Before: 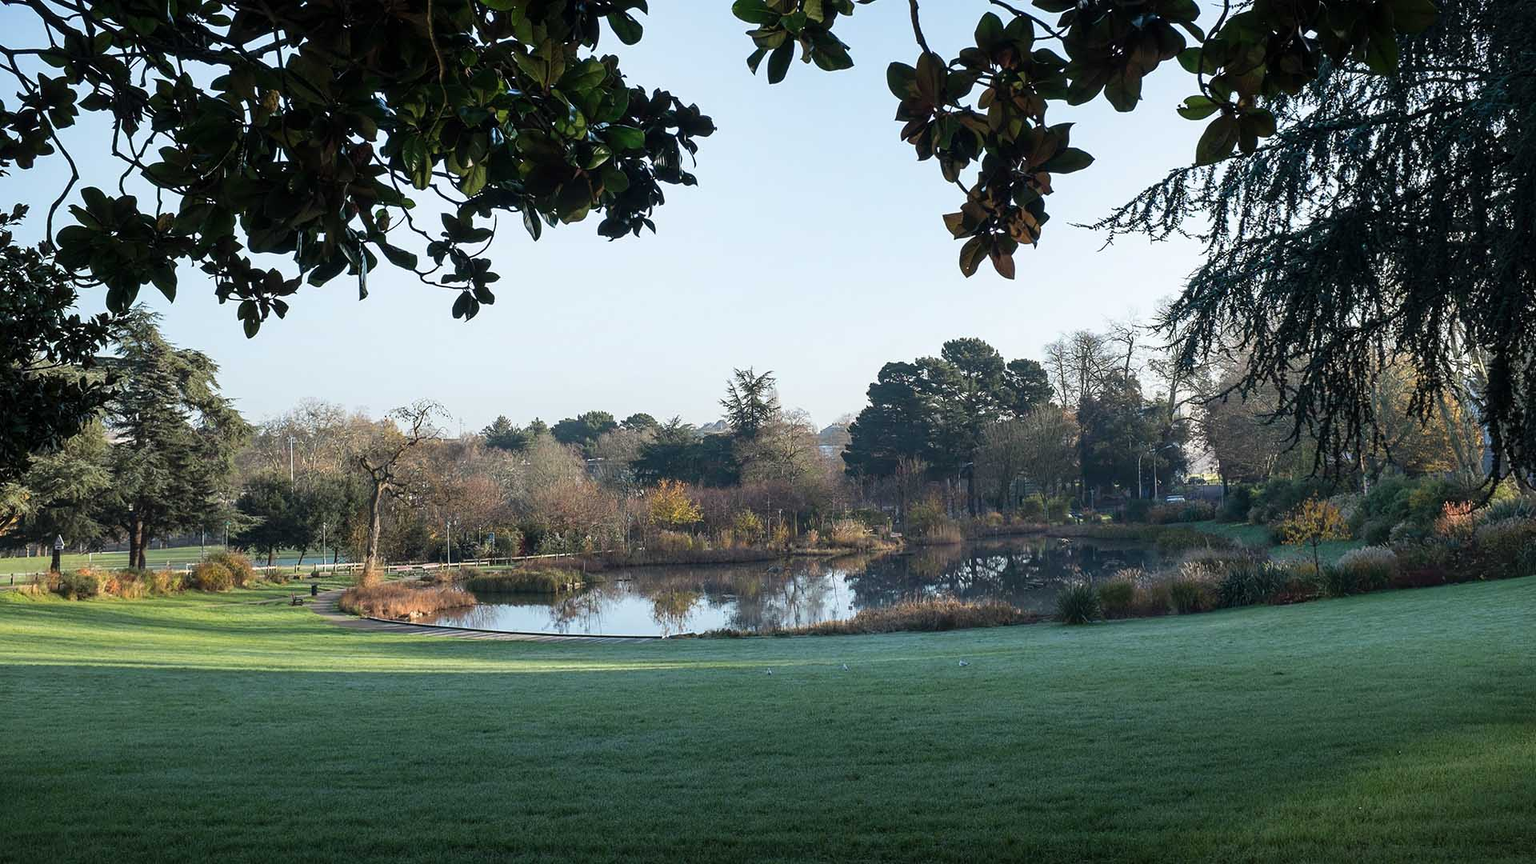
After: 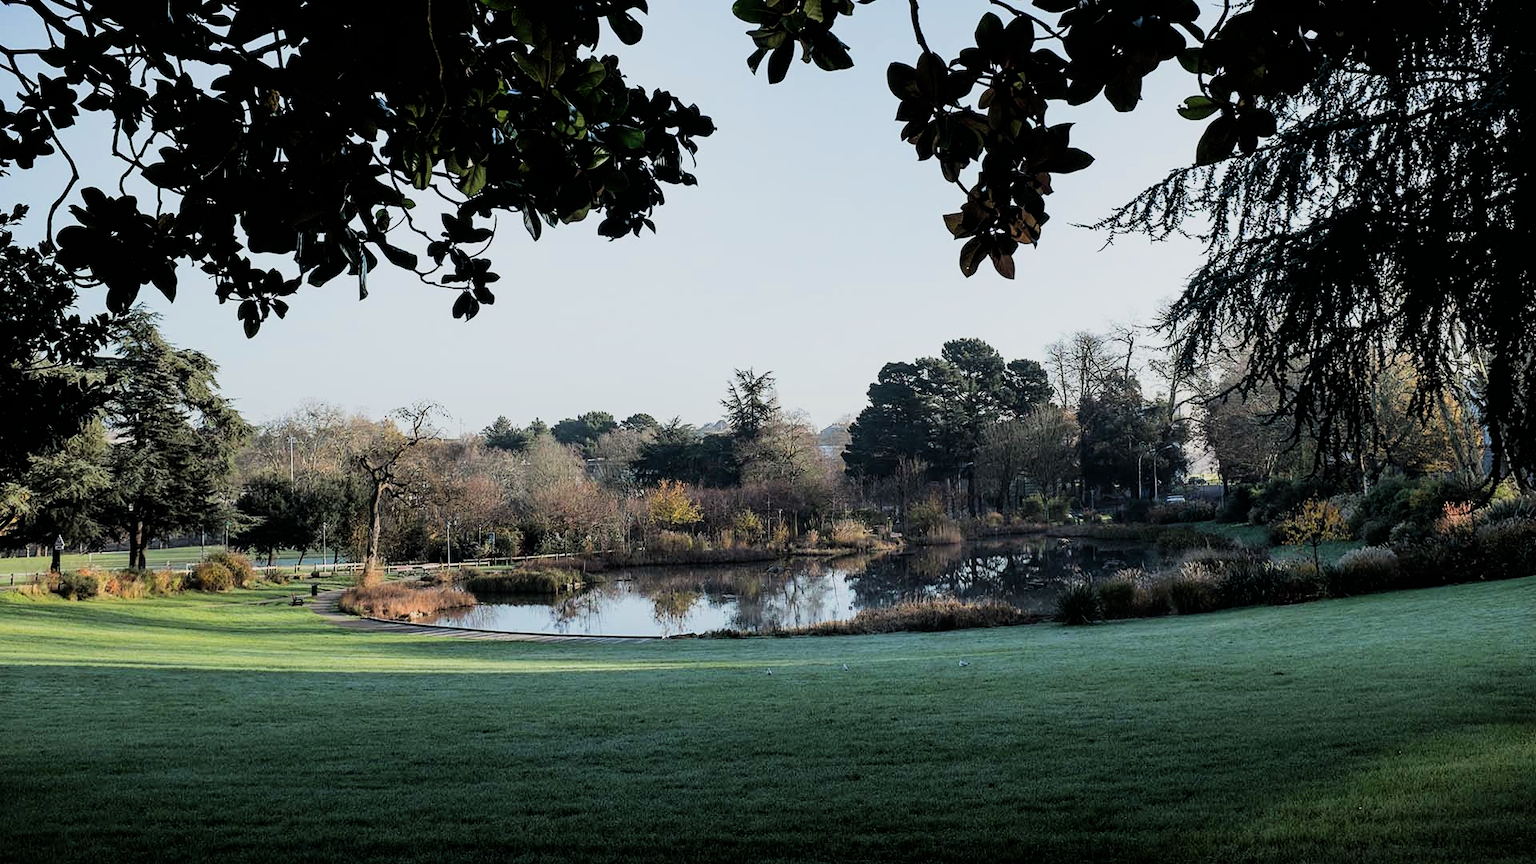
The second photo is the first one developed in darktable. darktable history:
filmic rgb: black relative exposure -5.02 EV, white relative exposure 3.96 EV, threshold 2.95 EV, hardness 2.89, contrast 1.3, highlights saturation mix -8.58%, enable highlight reconstruction true
